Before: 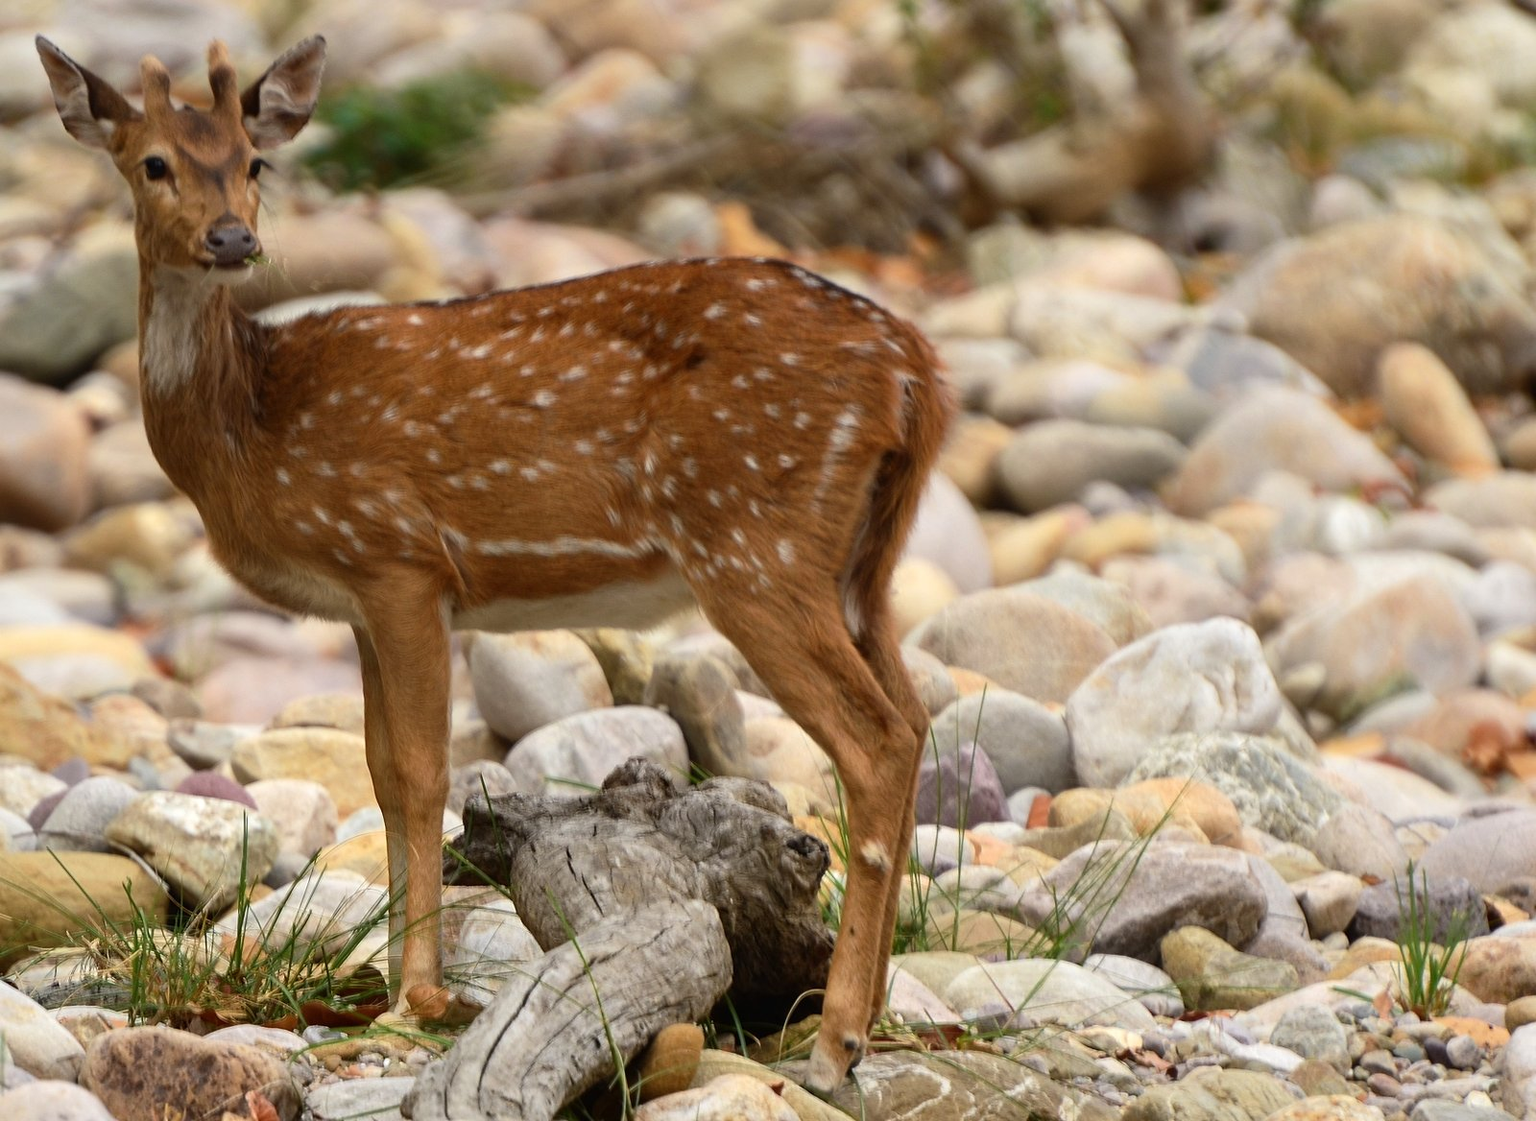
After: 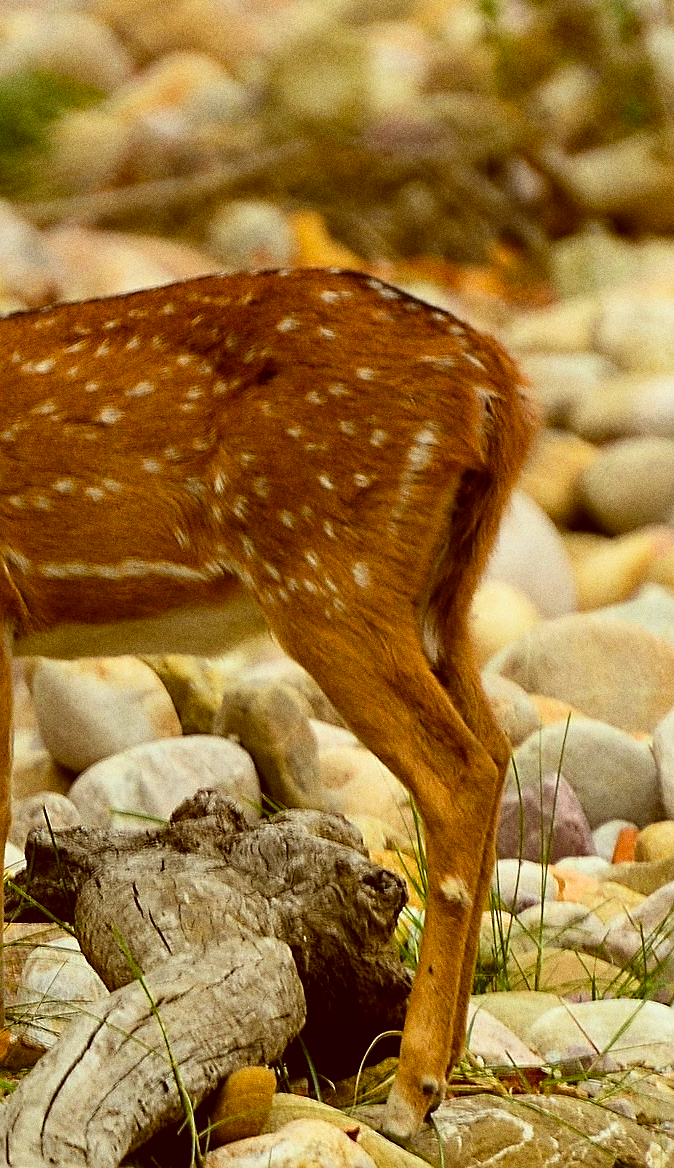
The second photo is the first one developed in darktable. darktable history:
sharpen: radius 1.4, amount 1.25, threshold 0.7
crop: left 28.583%, right 29.231%
color balance rgb: perceptual saturation grading › global saturation 25%, global vibrance 20%
filmic rgb: black relative exposure -12.8 EV, white relative exposure 2.8 EV, threshold 3 EV, target black luminance 0%, hardness 8.54, latitude 70.41%, contrast 1.133, shadows ↔ highlights balance -0.395%, color science v4 (2020), enable highlight reconstruction true
grain: coarseness 0.09 ISO, strength 40%
color correction: highlights a* -5.94, highlights b* 9.48, shadows a* 10.12, shadows b* 23.94
